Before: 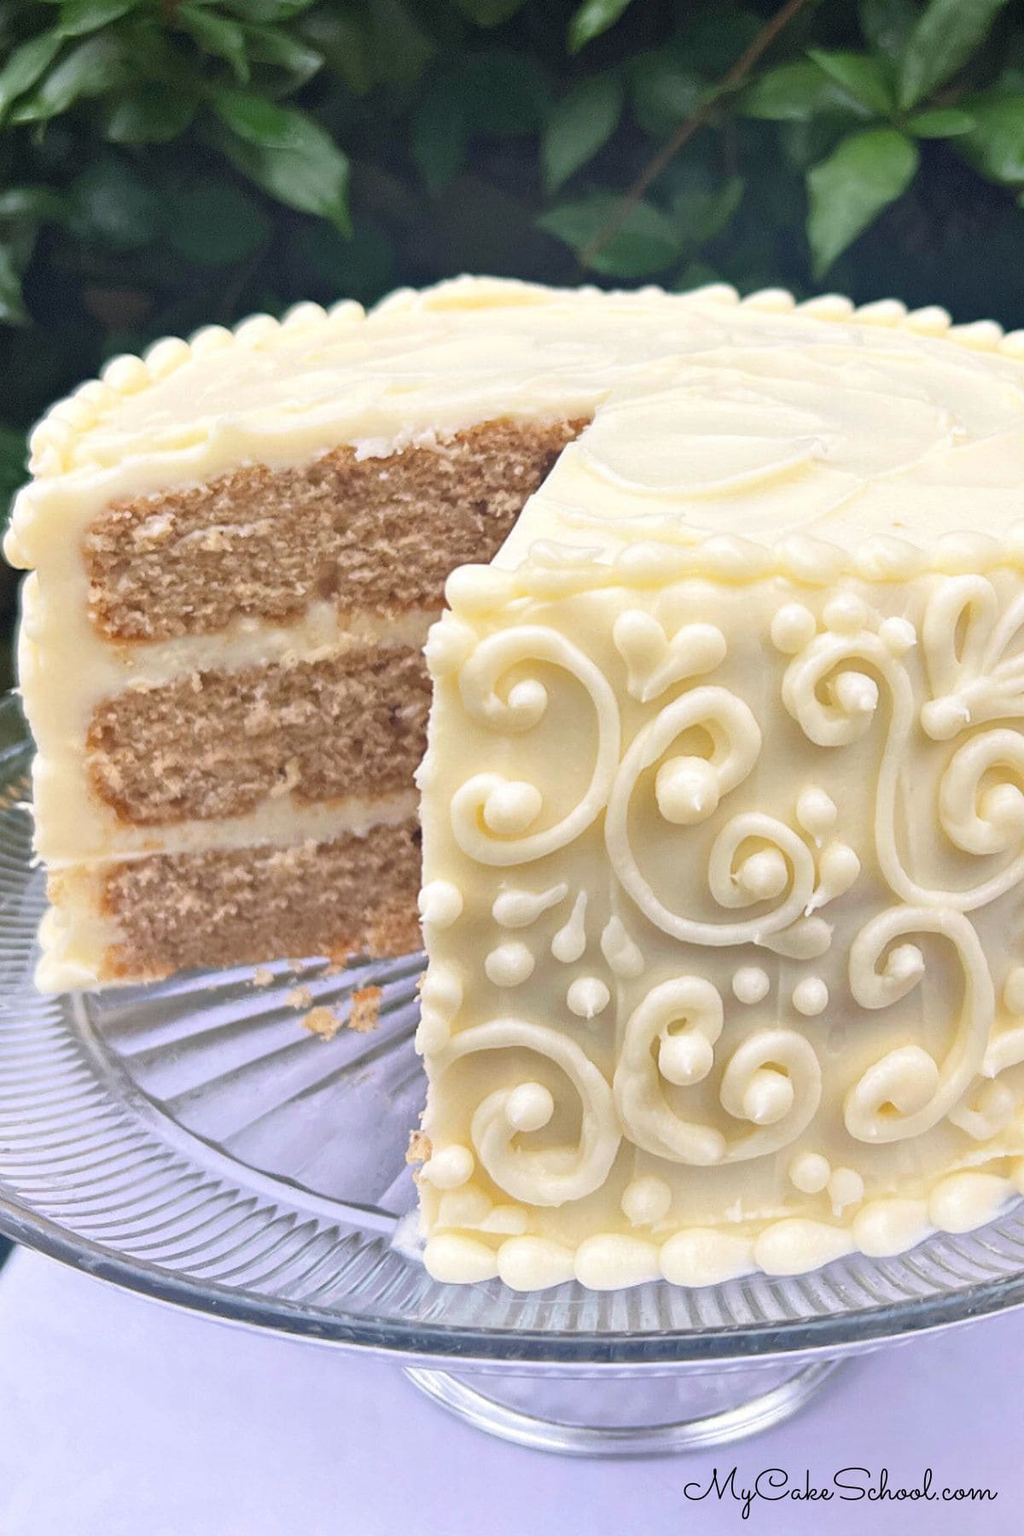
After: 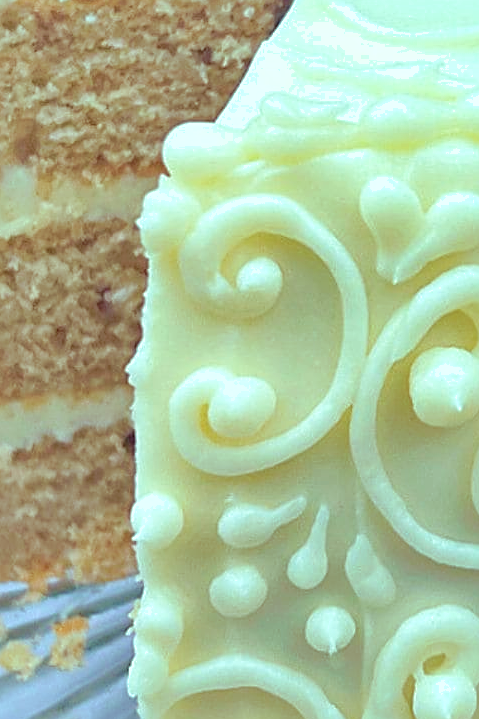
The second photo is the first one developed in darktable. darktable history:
crop: left 30%, top 30%, right 30%, bottom 30%
color balance: on, module defaults
tone curve: curves: ch0 [(0, 0) (0.003, 0.005) (0.011, 0.011) (0.025, 0.022) (0.044, 0.038) (0.069, 0.062) (0.1, 0.091) (0.136, 0.128) (0.177, 0.183) (0.224, 0.246) (0.277, 0.325) (0.335, 0.403) (0.399, 0.473) (0.468, 0.557) (0.543, 0.638) (0.623, 0.709) (0.709, 0.782) (0.801, 0.847) (0.898, 0.923) (1, 1)], preserve colors none
velvia: on, module defaults
color balance rgb: shadows lift › chroma 7.23%, shadows lift › hue 246.48°, highlights gain › chroma 5.38%, highlights gain › hue 196.93°, white fulcrum 1 EV
sharpen: on, module defaults
shadows and highlights: on, module defaults
